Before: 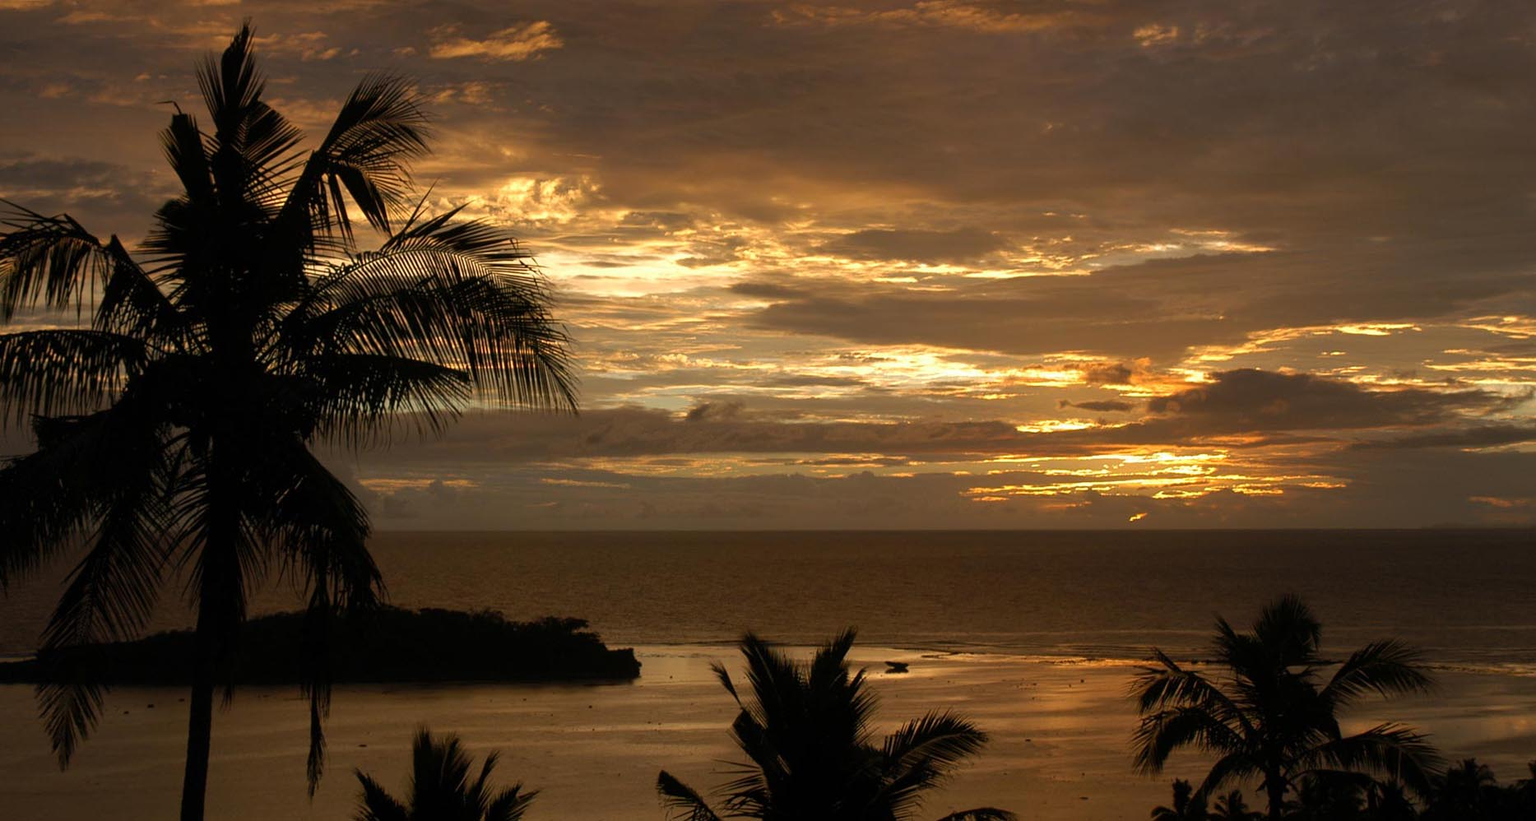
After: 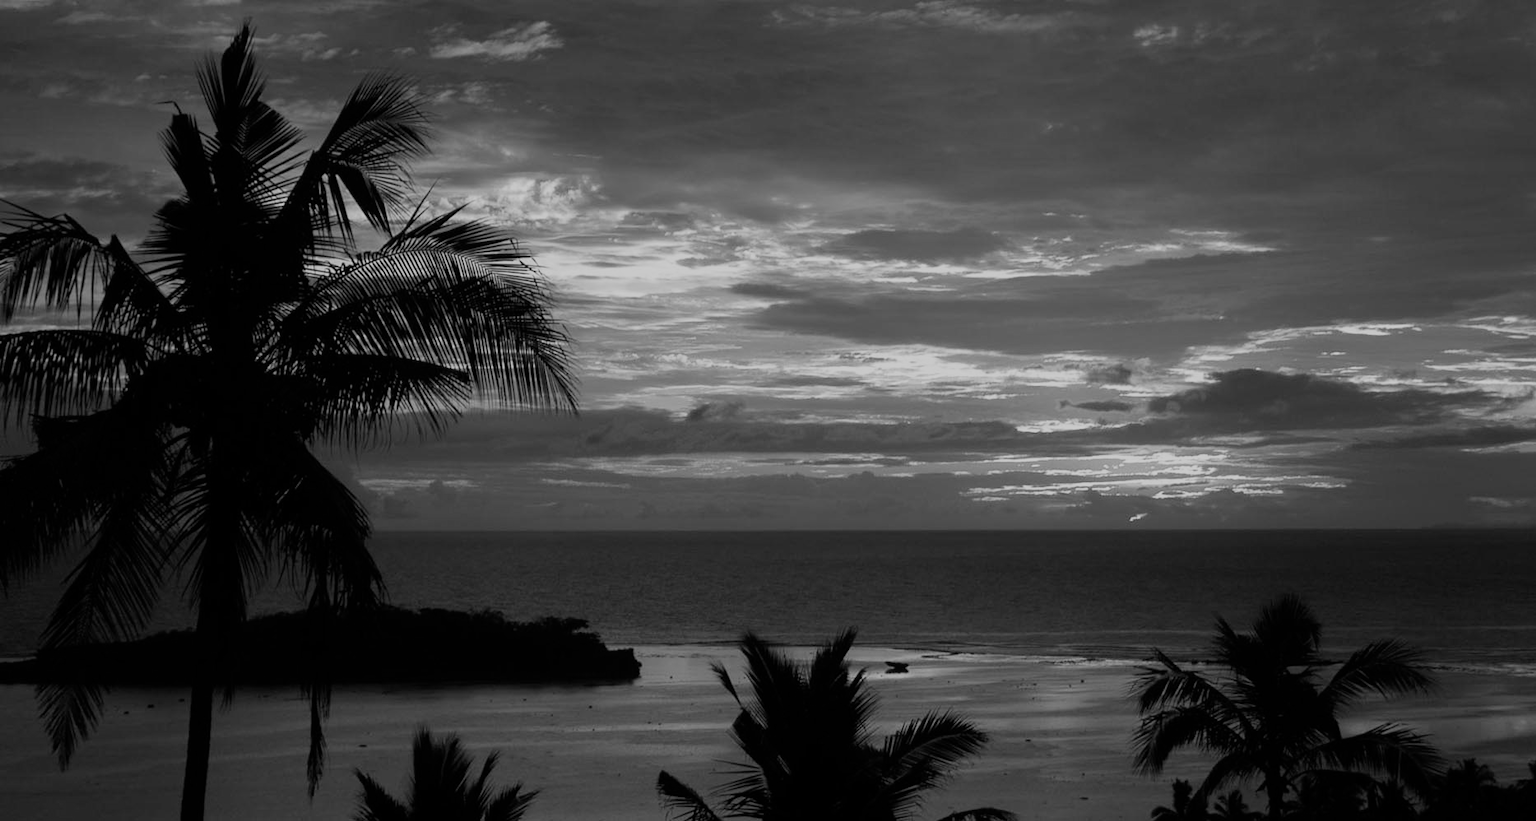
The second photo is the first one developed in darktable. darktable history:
monochrome: a -71.75, b 75.82
filmic rgb: black relative exposure -16 EV, white relative exposure 4.97 EV, hardness 6.25
